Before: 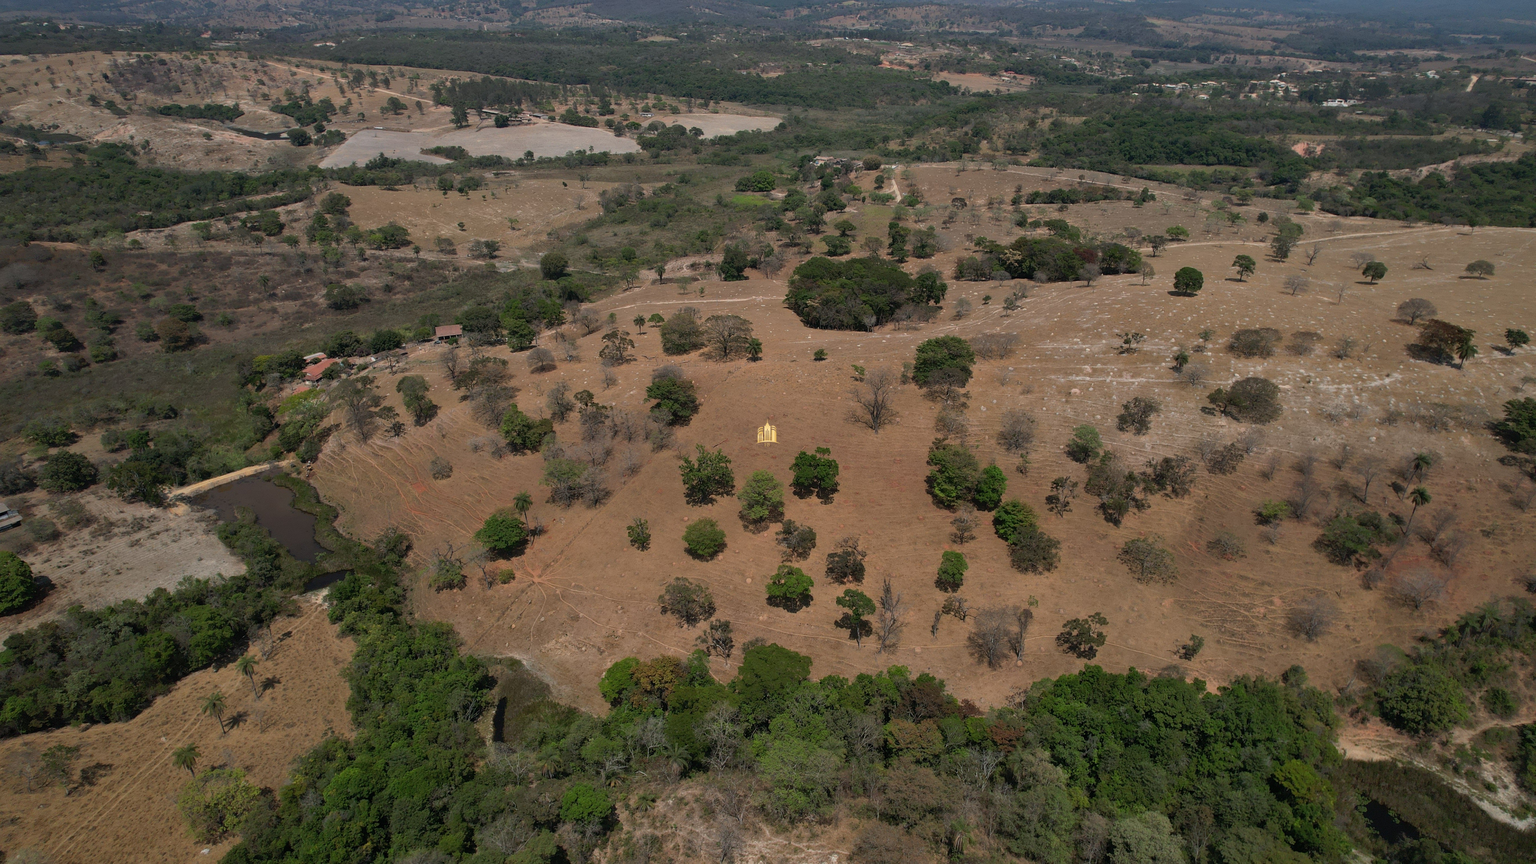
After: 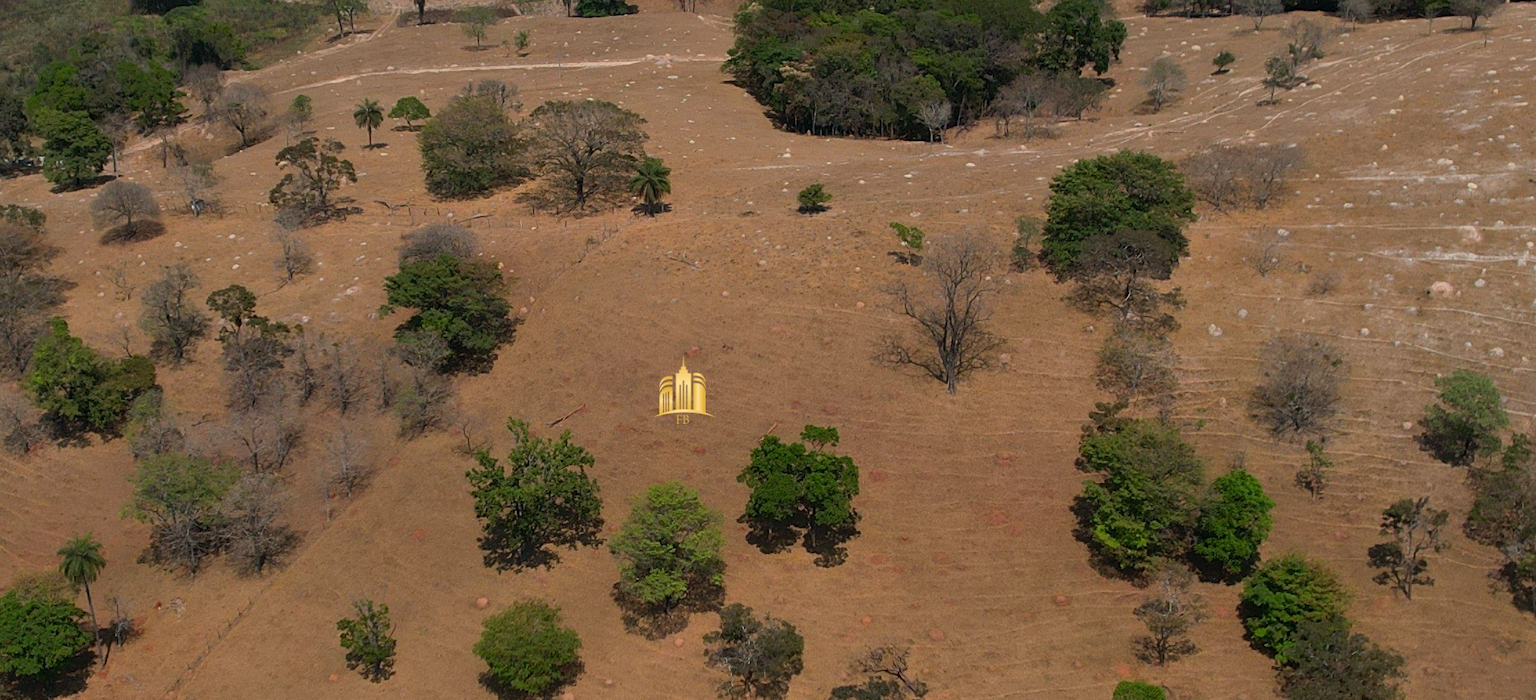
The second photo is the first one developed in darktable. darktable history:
color balance rgb: perceptual saturation grading › global saturation 11.418%, global vibrance 20%
crop: left 31.905%, top 31.755%, right 27.464%, bottom 35.291%
